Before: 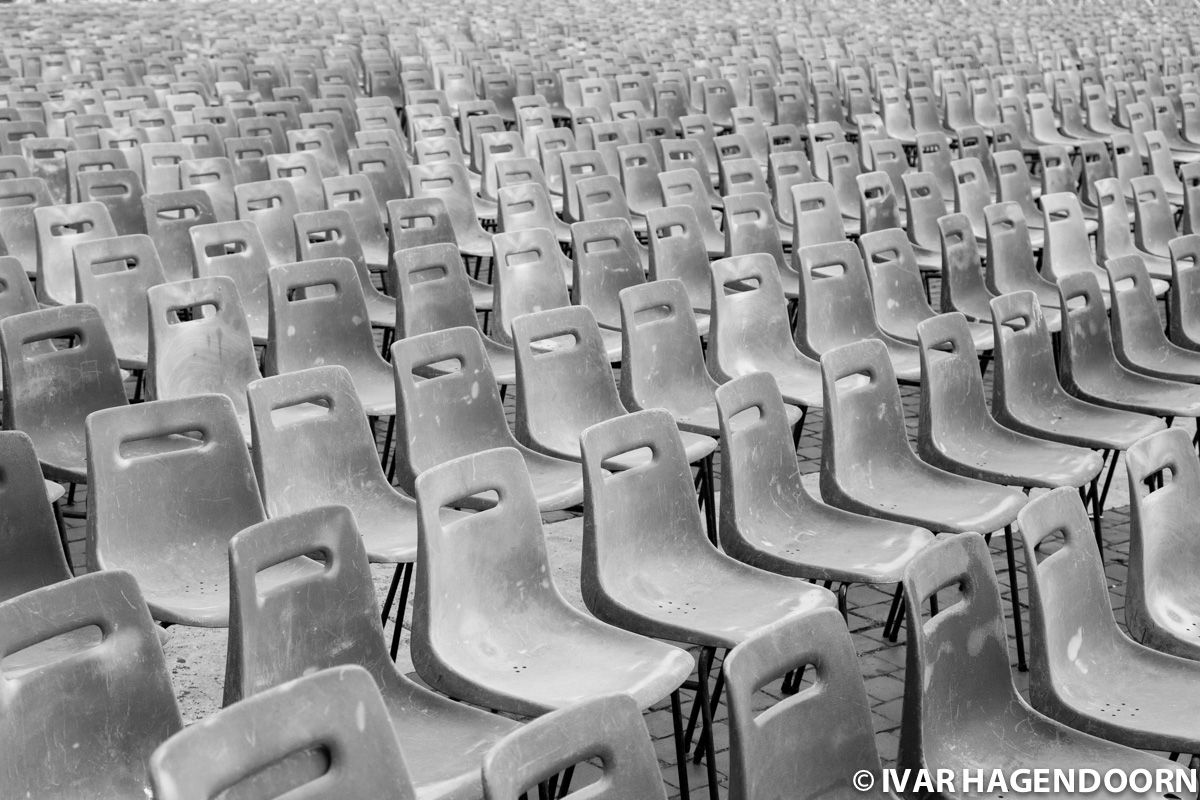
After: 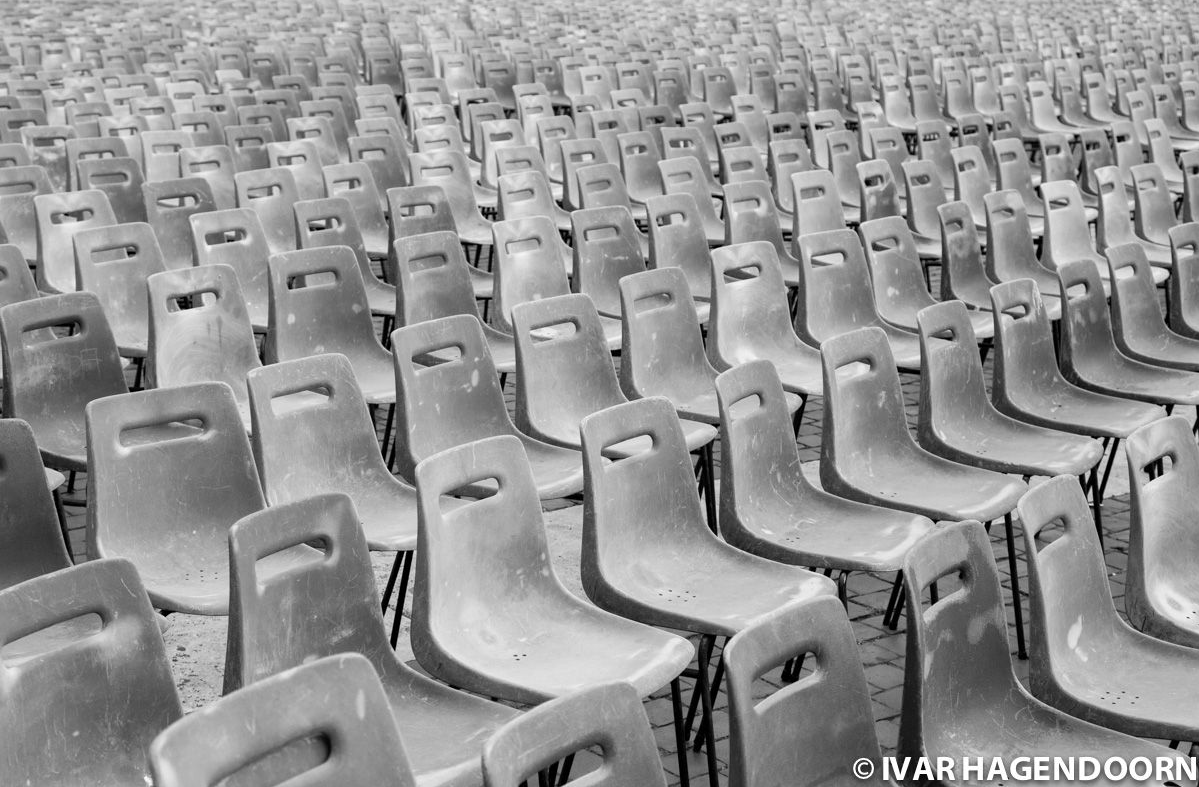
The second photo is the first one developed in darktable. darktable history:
crop: top 1.555%, right 0.072%
